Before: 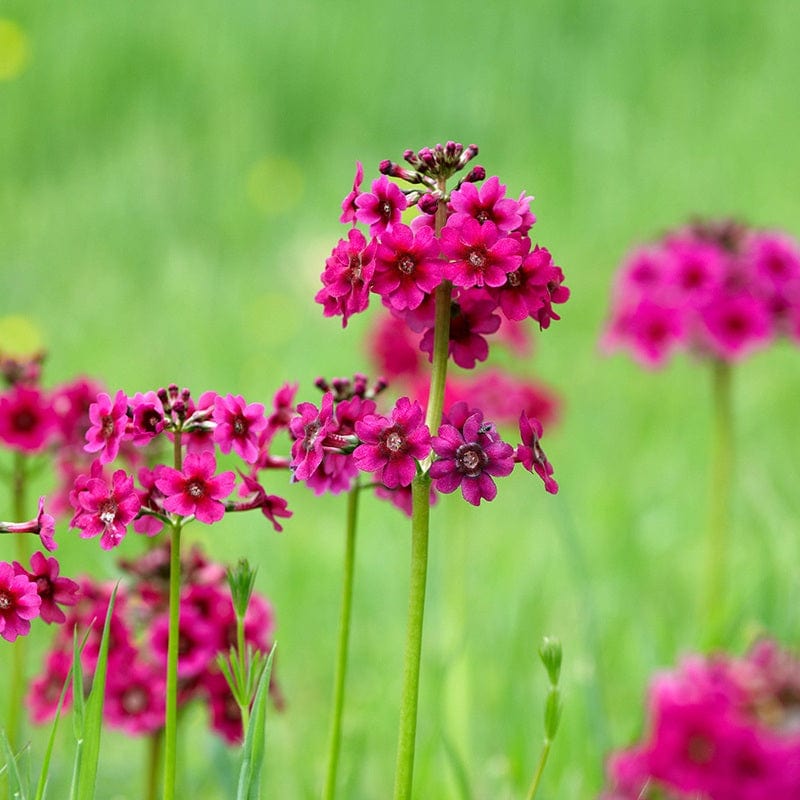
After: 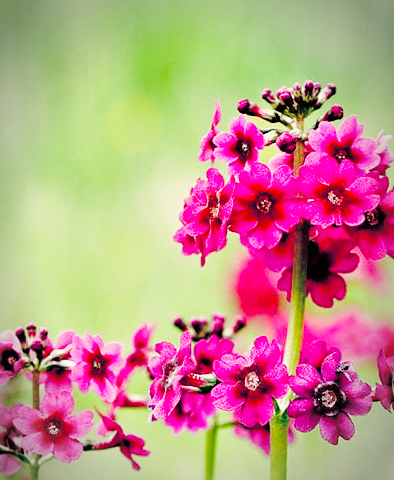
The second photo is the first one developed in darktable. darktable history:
base curve: curves: ch0 [(0, 0) (0.036, 0.01) (0.123, 0.254) (0.258, 0.504) (0.507, 0.748) (1, 1)], preserve colors none
vignetting: automatic ratio true
crop: left 17.835%, top 7.675%, right 32.881%, bottom 32.213%
split-toning: shadows › hue 216°, shadows › saturation 1, highlights › hue 57.6°, balance -33.4
